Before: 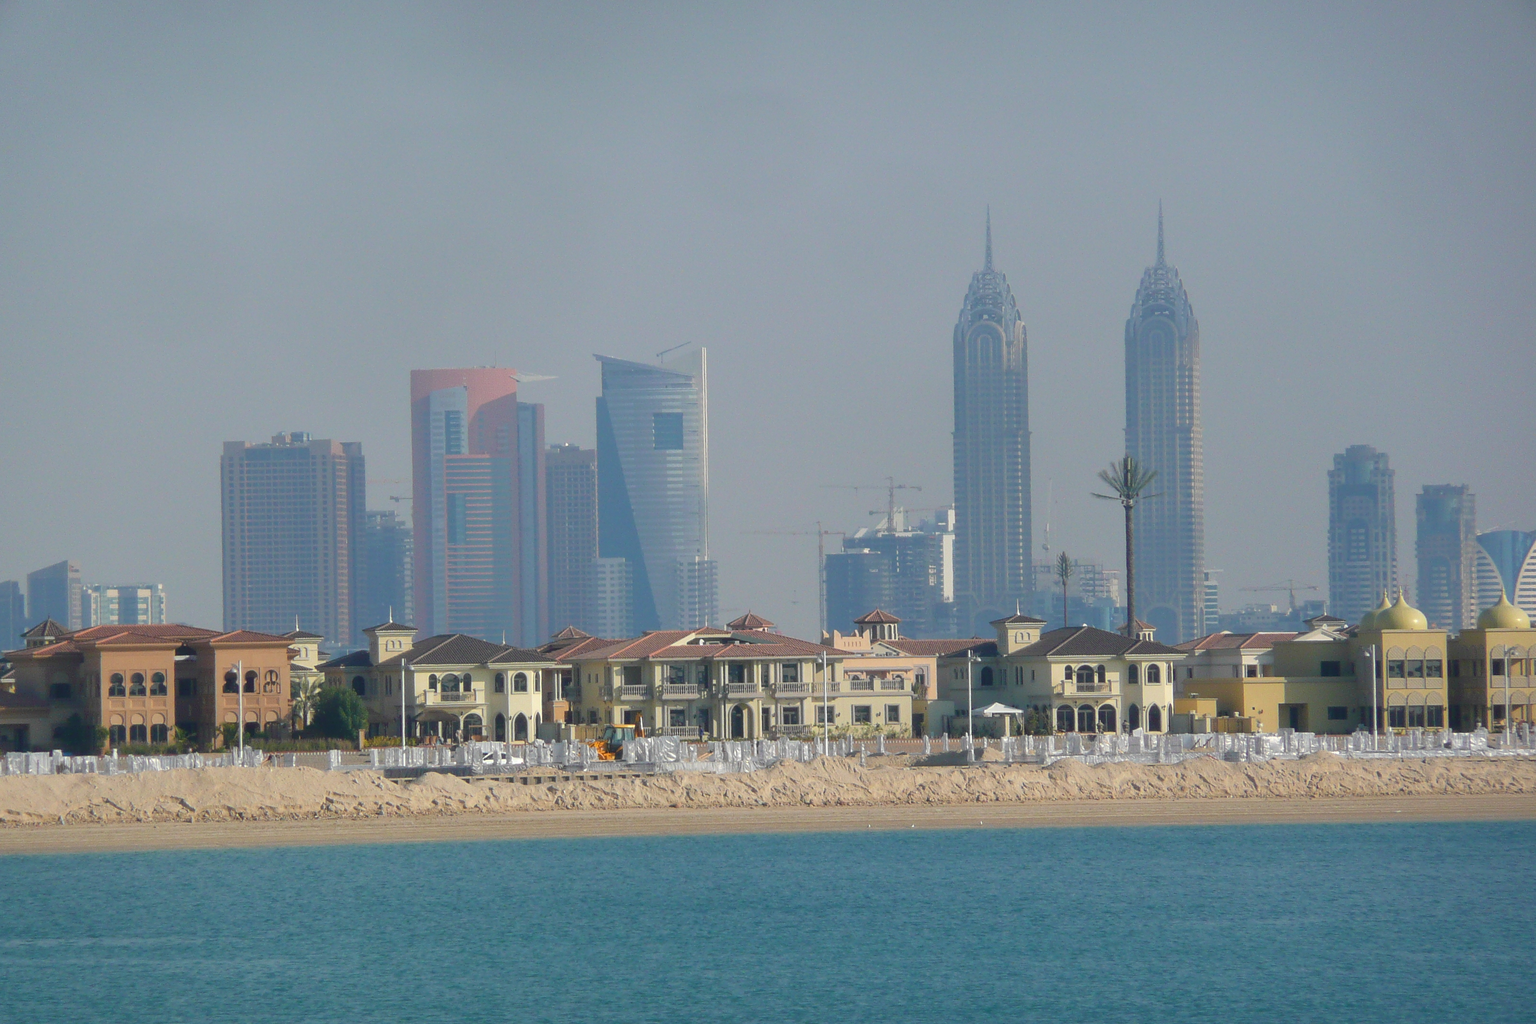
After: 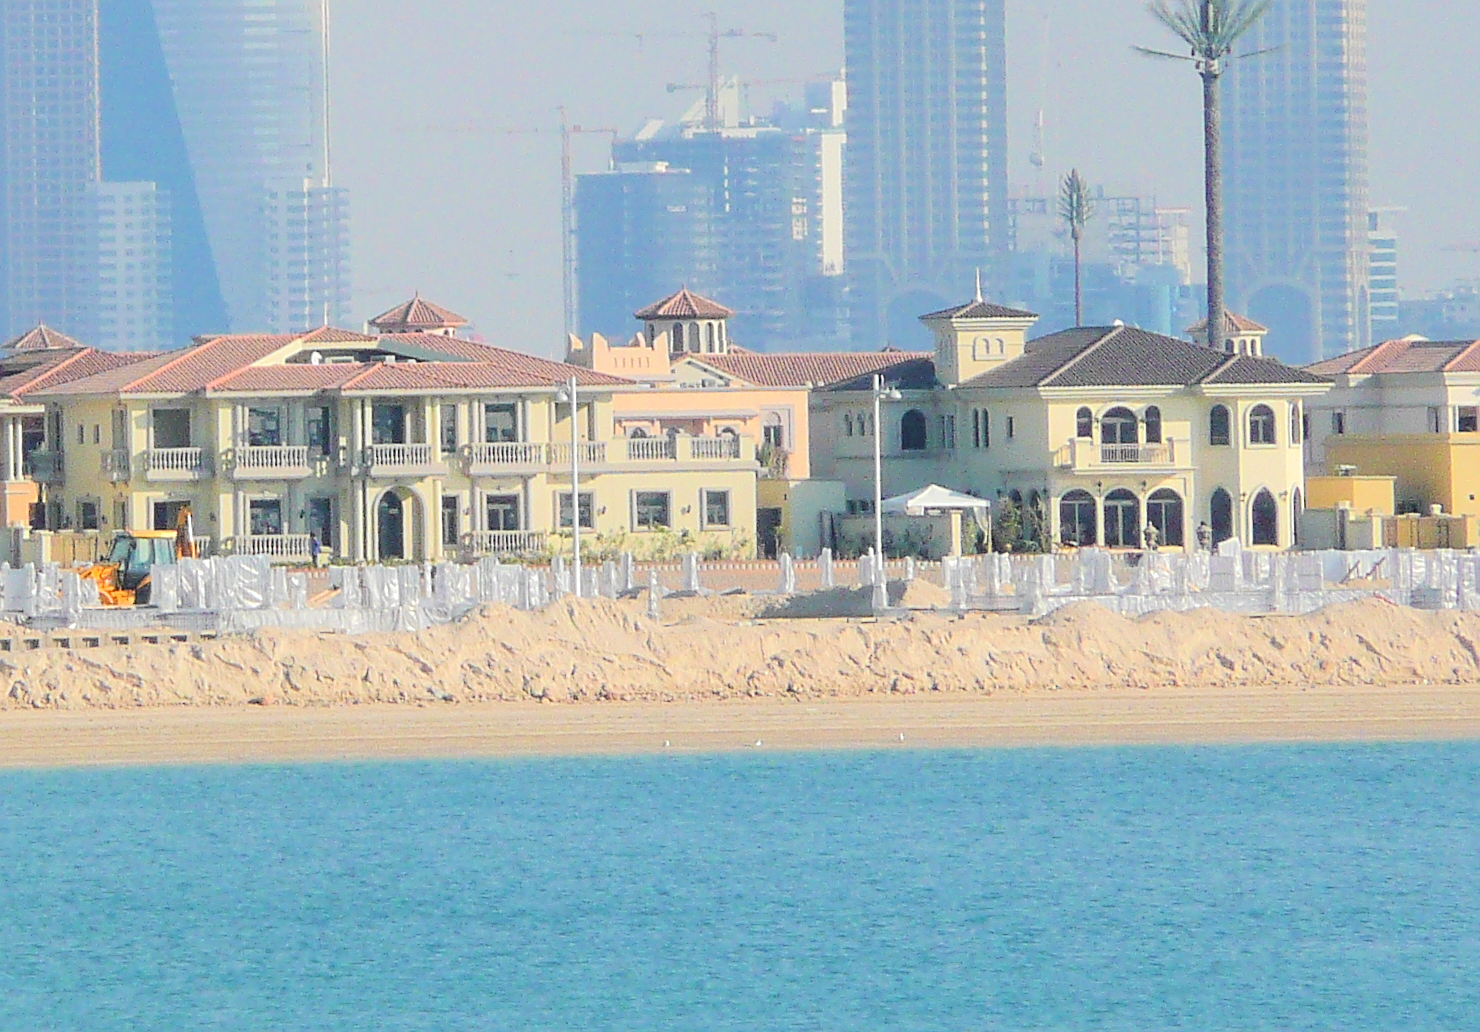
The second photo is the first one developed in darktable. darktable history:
crop: left 35.859%, top 46.031%, right 18.111%, bottom 5.807%
tone equalizer: -7 EV 0.151 EV, -6 EV 0.576 EV, -5 EV 1.14 EV, -4 EV 1.31 EV, -3 EV 1.13 EV, -2 EV 0.6 EV, -1 EV 0.155 EV, edges refinement/feathering 500, mask exposure compensation -1.57 EV, preserve details no
sharpen: on, module defaults
